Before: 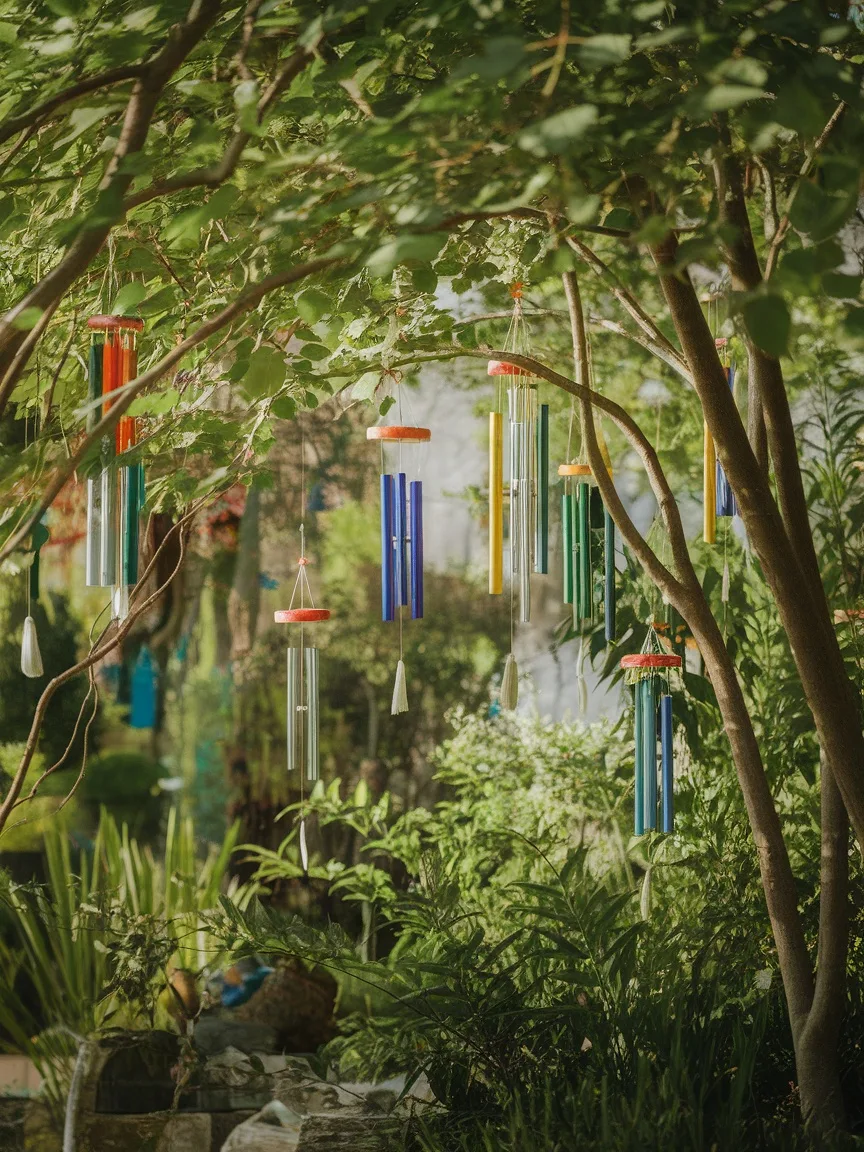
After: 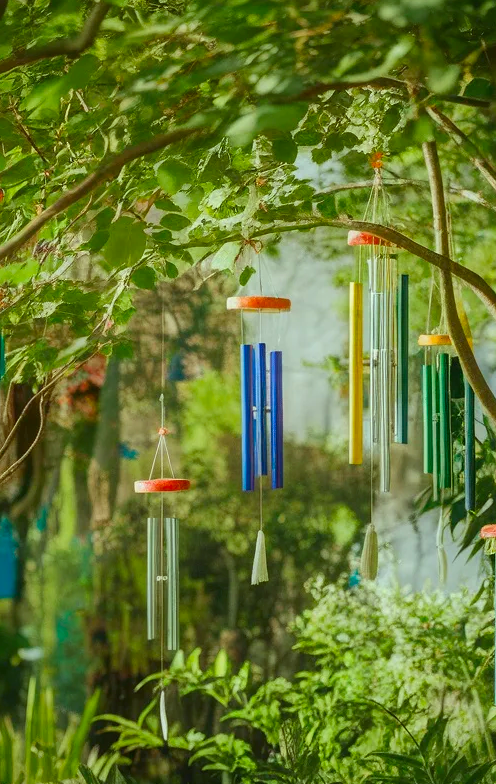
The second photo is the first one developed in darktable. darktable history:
color correction: highlights a* -7.59, highlights b* 1.33, shadows a* -3.6, saturation 1.39
contrast brightness saturation: contrast 0.074
crop: left 16.241%, top 11.288%, right 26.27%, bottom 20.634%
